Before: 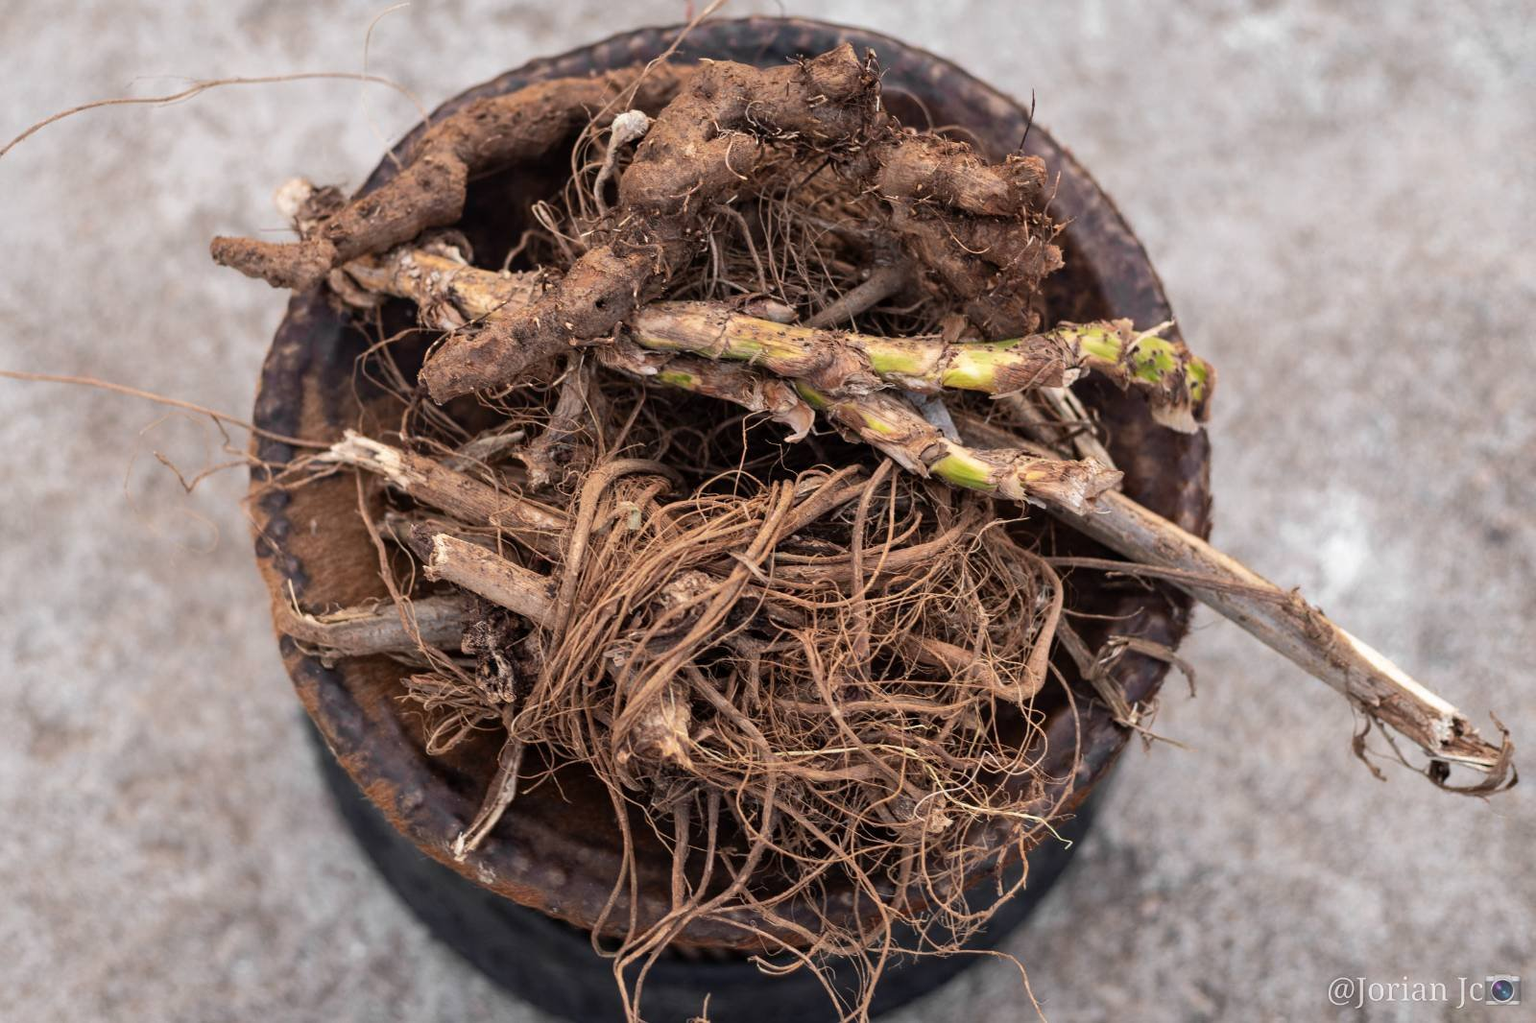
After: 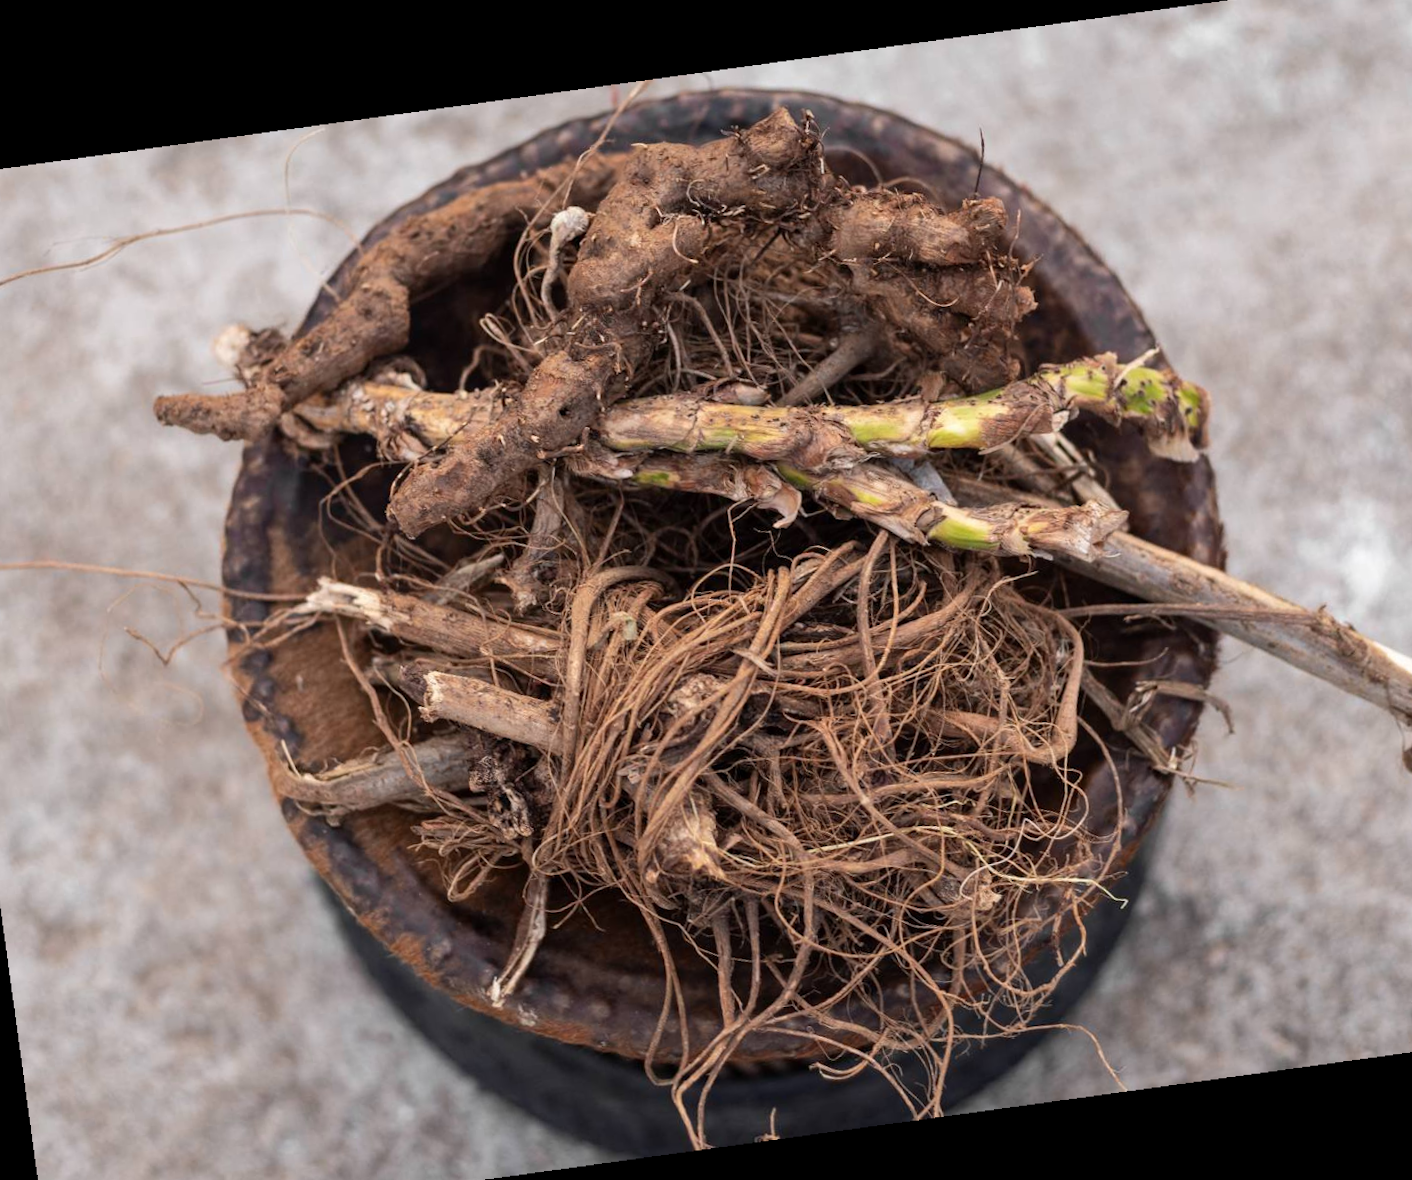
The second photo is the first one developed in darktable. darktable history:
crop and rotate: angle 1°, left 4.281%, top 0.642%, right 11.383%, bottom 2.486%
rotate and perspective: rotation -6.83°, automatic cropping off
